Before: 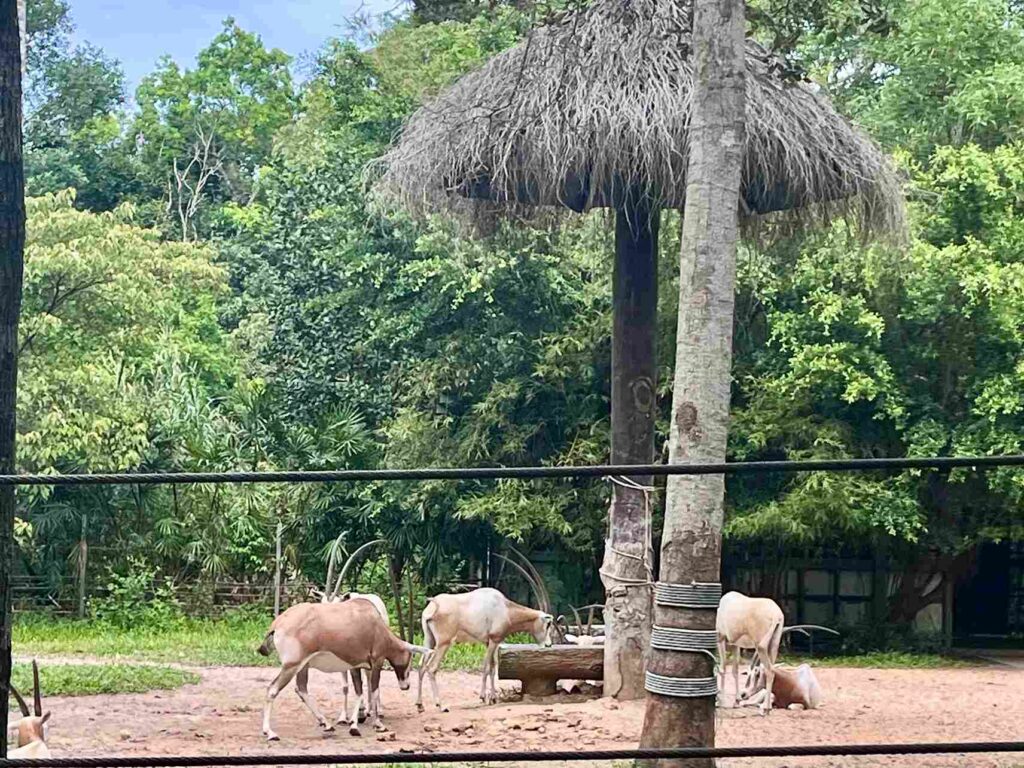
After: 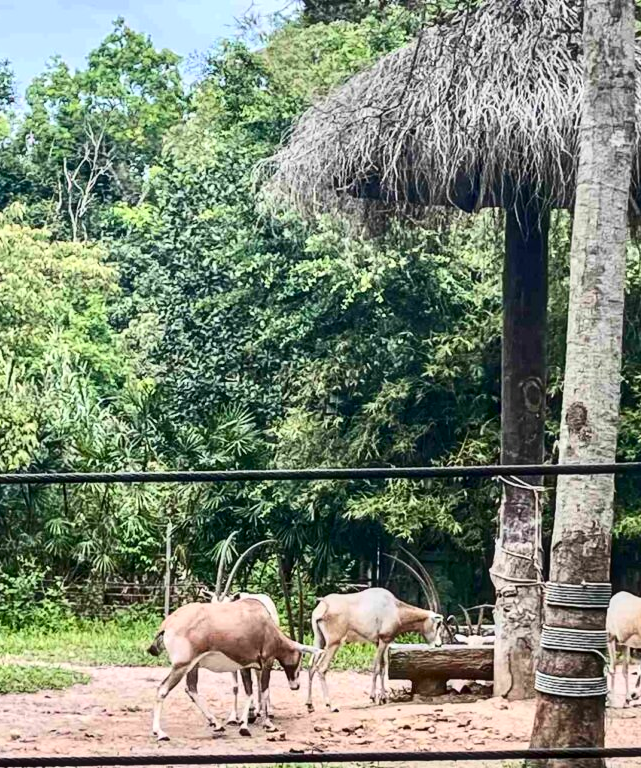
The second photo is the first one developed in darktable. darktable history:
contrast brightness saturation: contrast 0.272
crop: left 10.8%, right 26.531%
local contrast: on, module defaults
